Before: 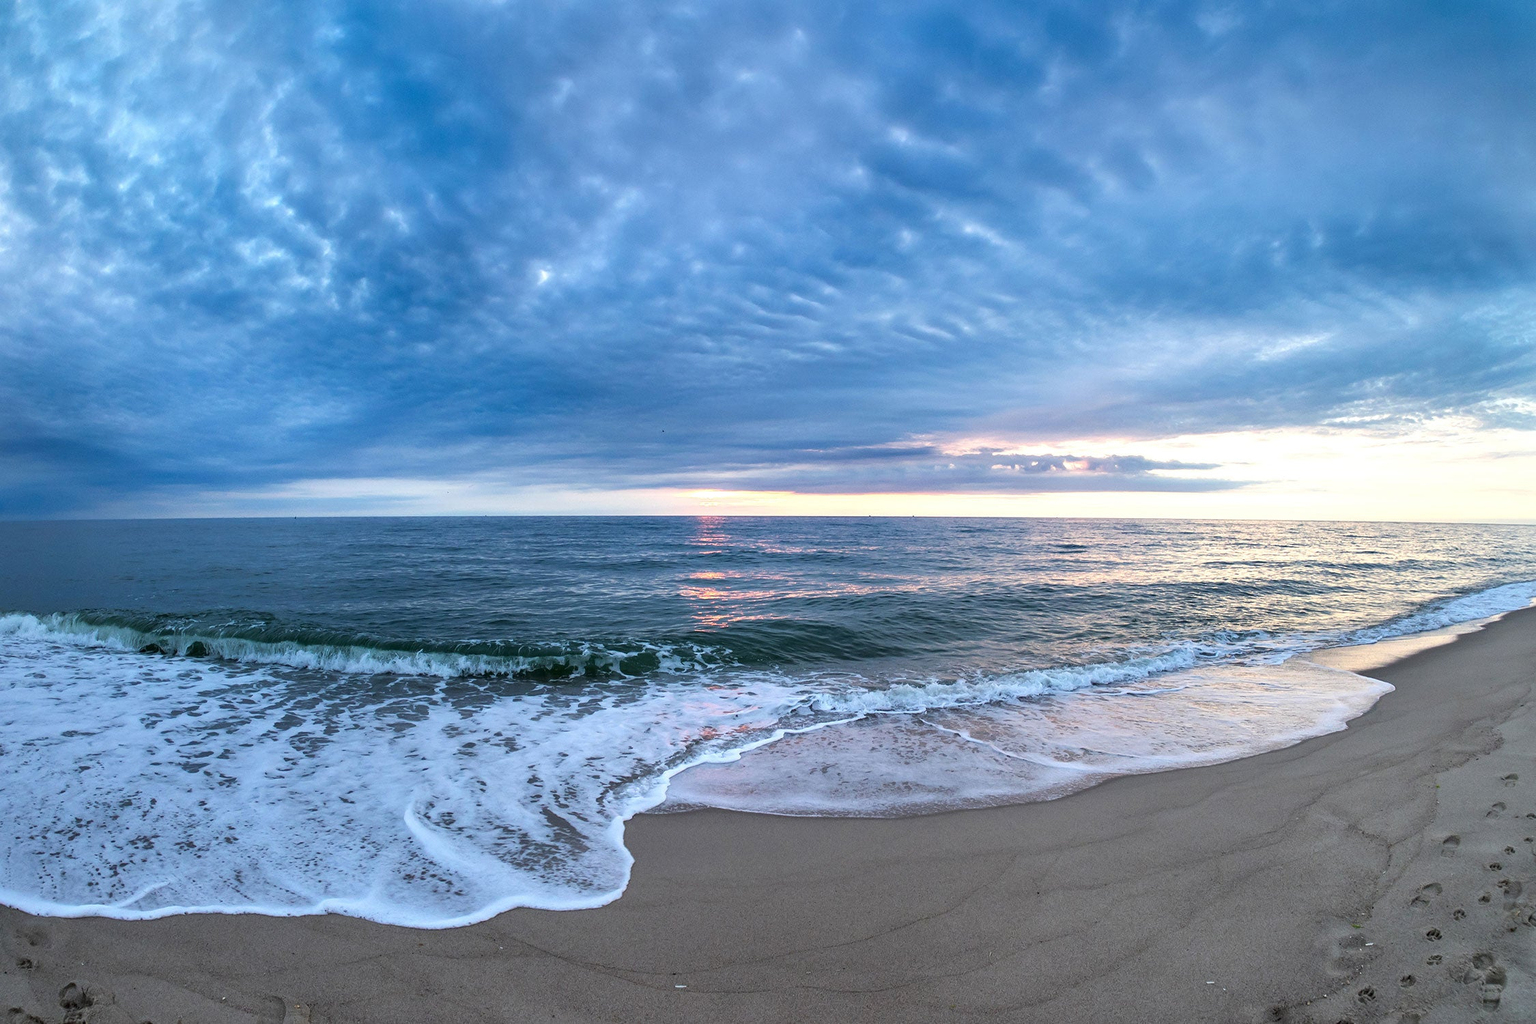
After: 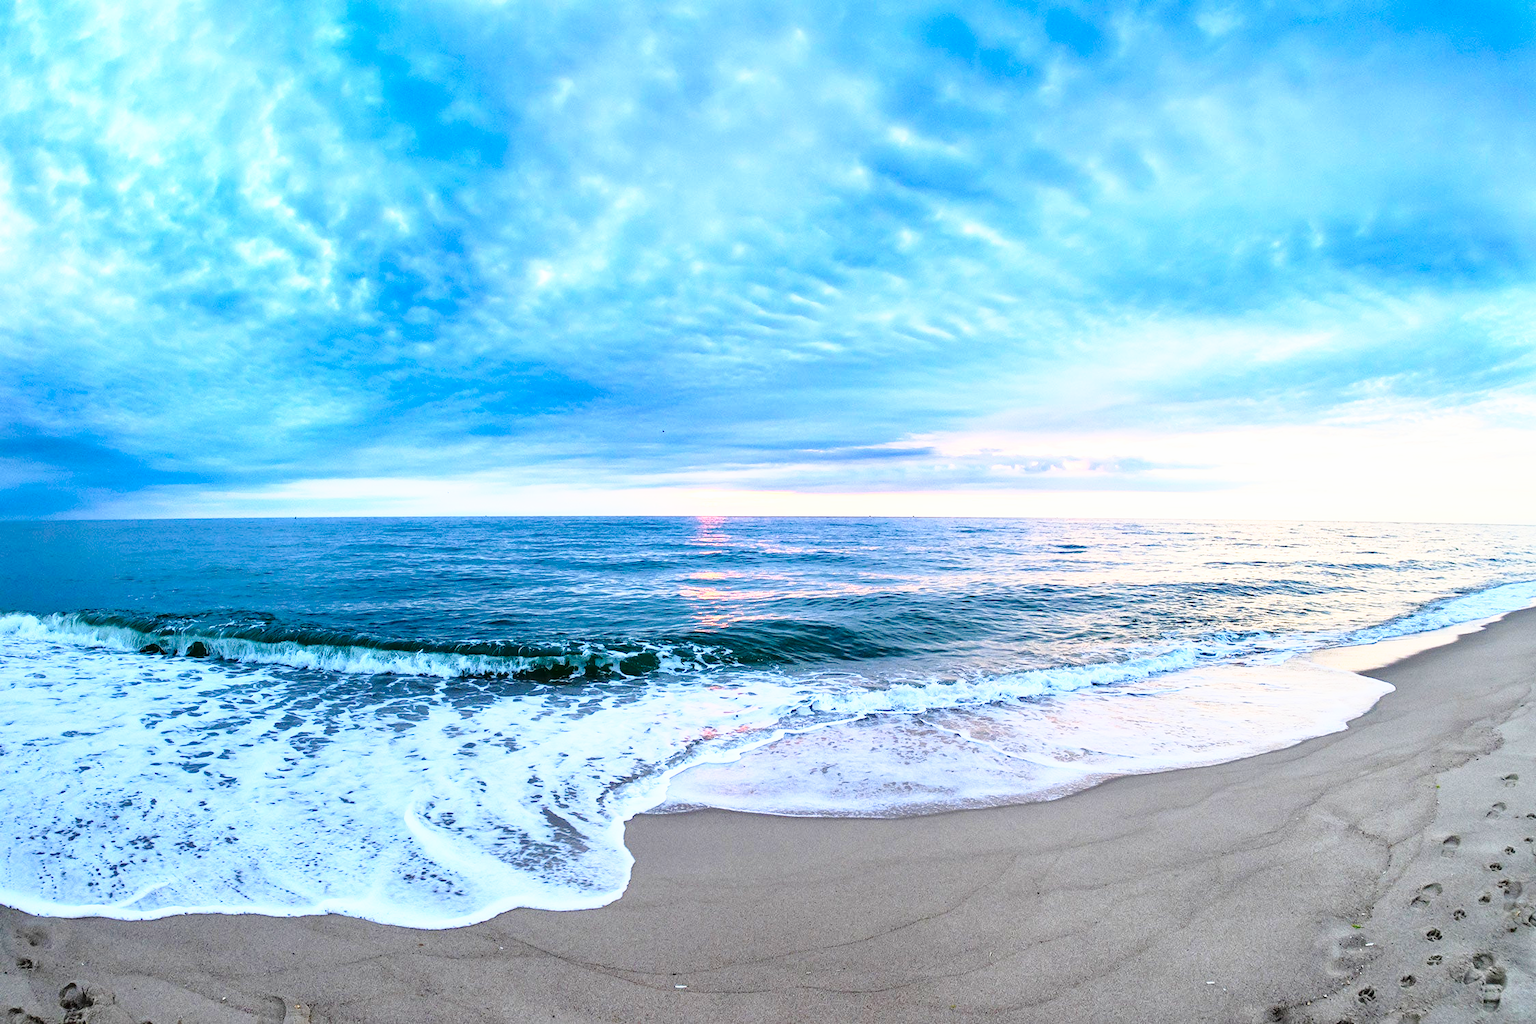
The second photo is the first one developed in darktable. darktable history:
base curve: curves: ch0 [(0, 0) (0.028, 0.03) (0.121, 0.232) (0.46, 0.748) (0.859, 0.968) (1, 1)], preserve colors none
tone curve: curves: ch0 [(0, 0.01) (0.037, 0.032) (0.131, 0.108) (0.275, 0.286) (0.483, 0.517) (0.61, 0.661) (0.697, 0.768) (0.797, 0.876) (0.888, 0.952) (0.997, 0.995)]; ch1 [(0, 0) (0.312, 0.262) (0.425, 0.402) (0.5, 0.5) (0.527, 0.532) (0.556, 0.585) (0.683, 0.706) (0.746, 0.77) (1, 1)]; ch2 [(0, 0) (0.223, 0.185) (0.333, 0.284) (0.432, 0.4) (0.502, 0.502) (0.525, 0.527) (0.545, 0.564) (0.587, 0.613) (0.636, 0.654) (0.711, 0.729) (0.845, 0.855) (0.998, 0.977)], color space Lab, independent channels, preserve colors none
